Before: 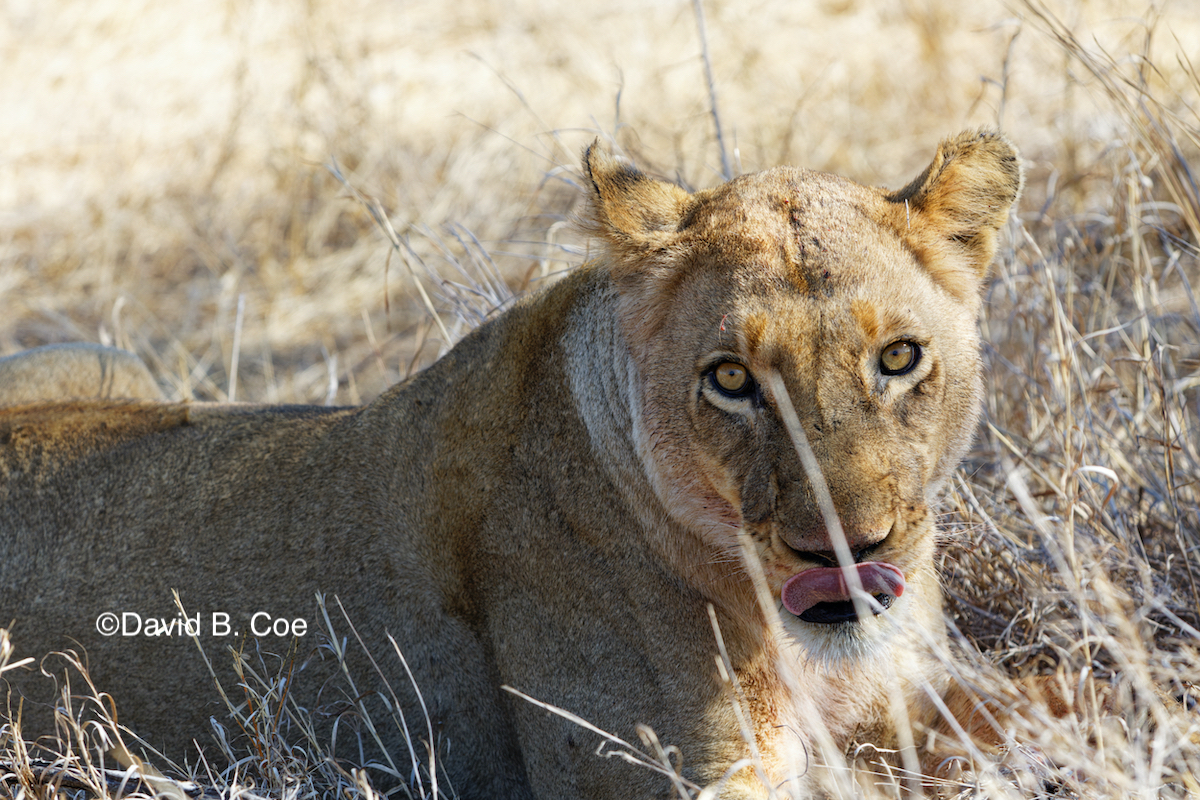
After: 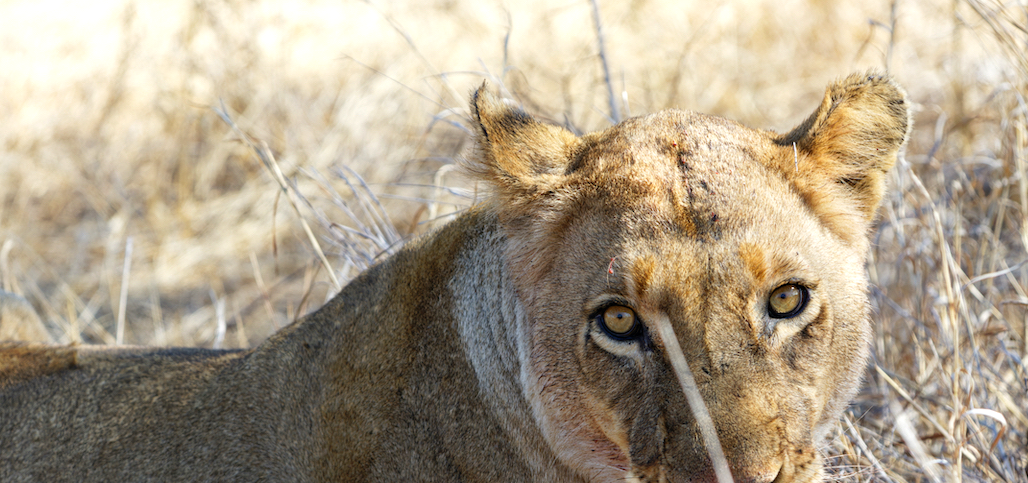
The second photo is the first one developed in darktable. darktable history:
crop and rotate: left 9.345%, top 7.22%, right 4.982%, bottom 32.331%
contrast brightness saturation: contrast 0.05
exposure: exposure 0.258 EV, compensate highlight preservation false
